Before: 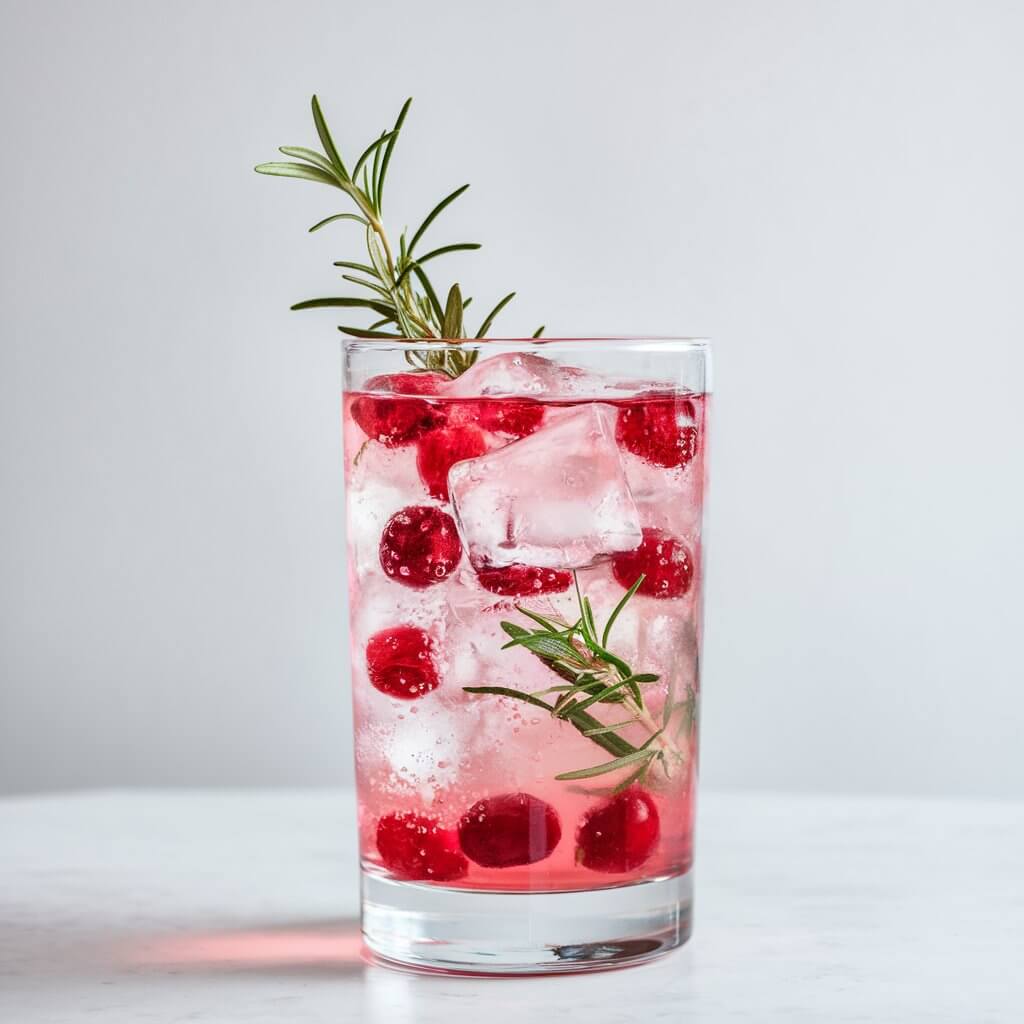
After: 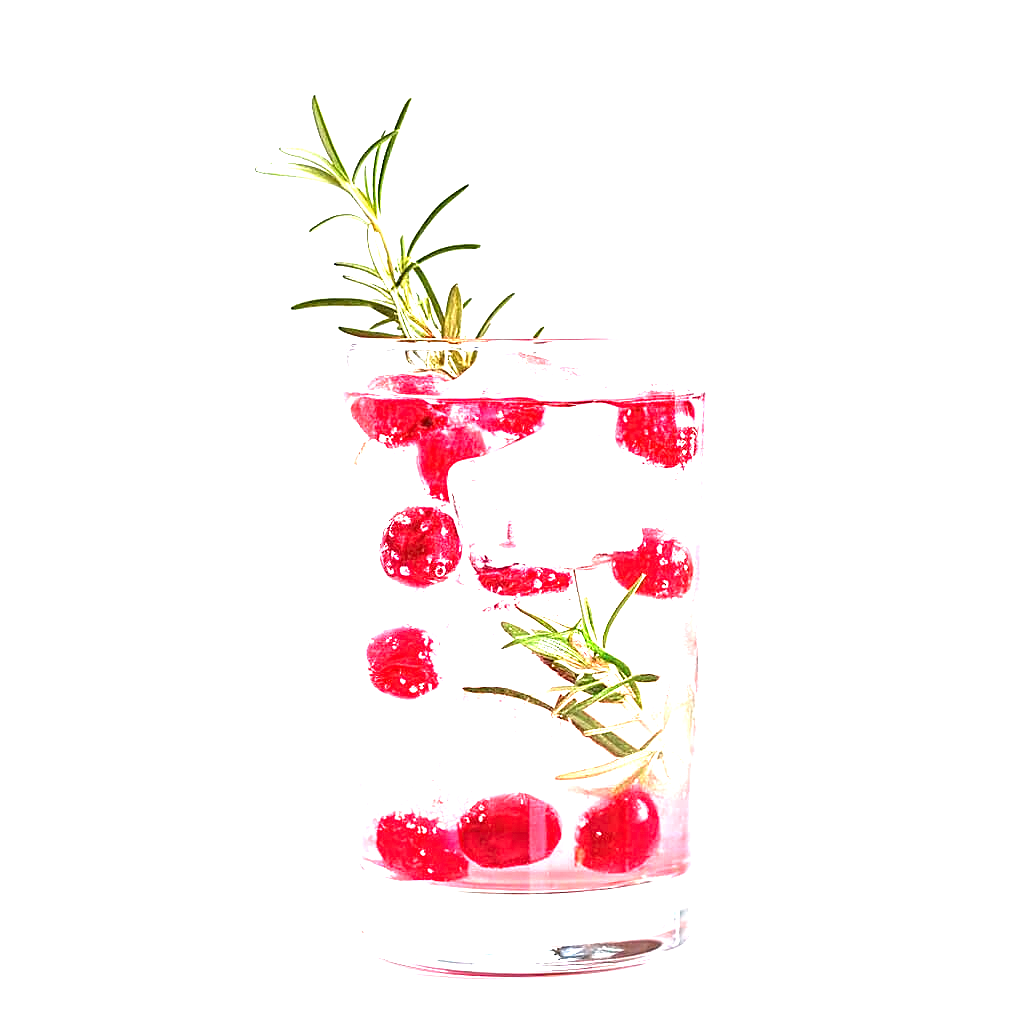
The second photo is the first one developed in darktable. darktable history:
sharpen: on, module defaults
exposure: black level correction 0, exposure 2.329 EV, compensate highlight preservation false
